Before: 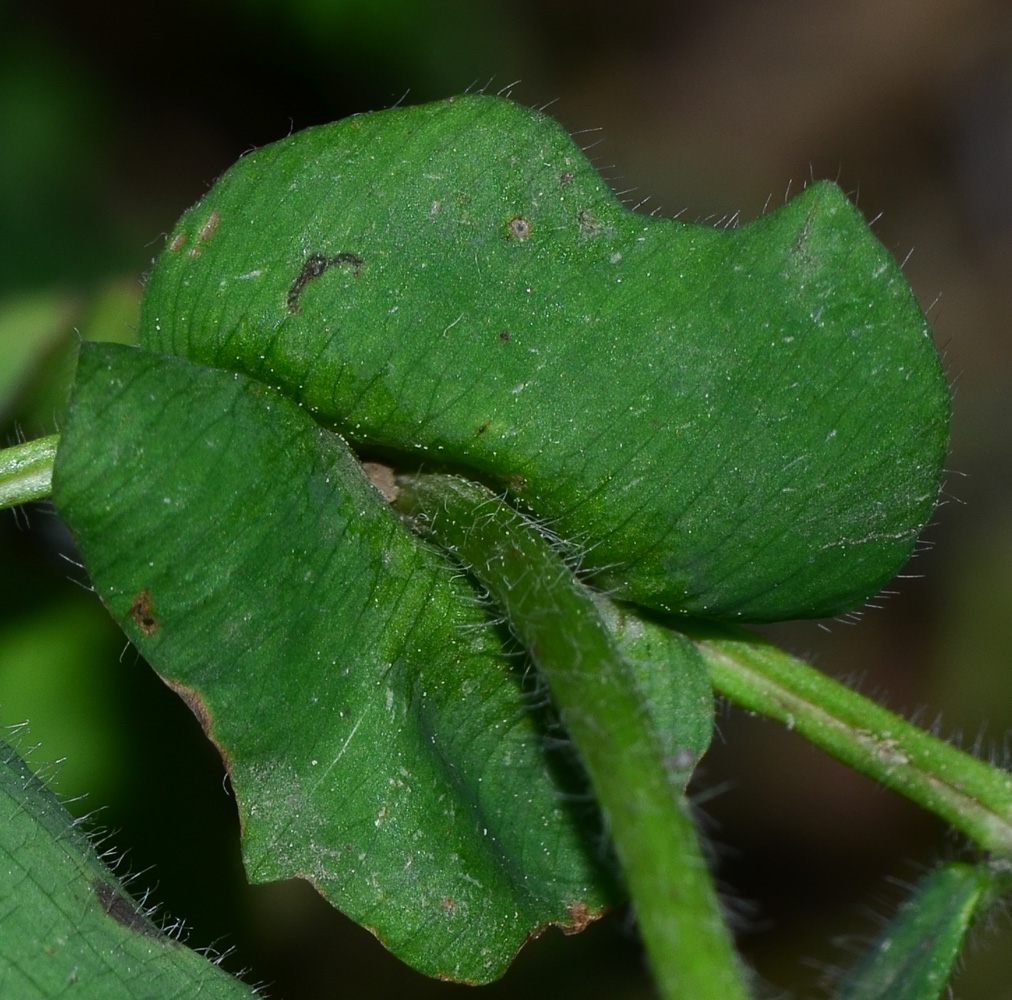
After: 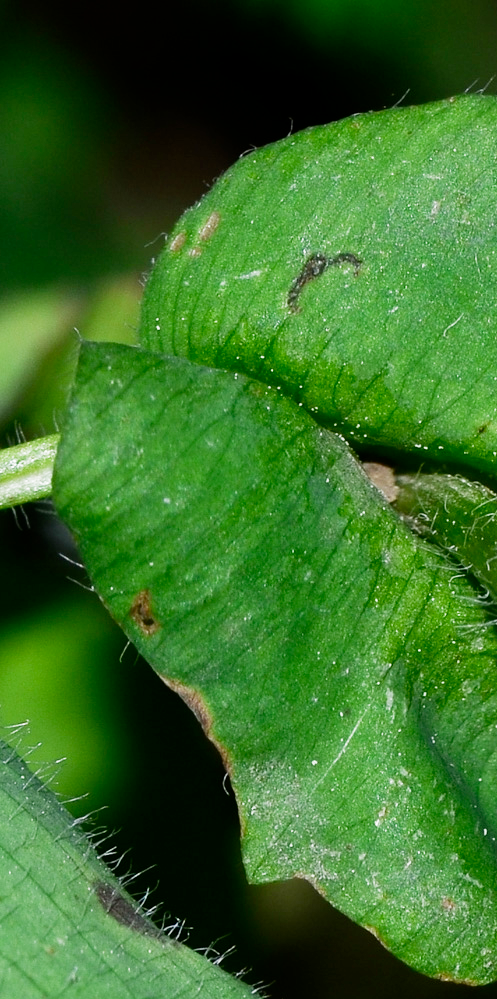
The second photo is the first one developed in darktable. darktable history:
crop and rotate: left 0%, top 0%, right 50.845%
filmic rgb: middle gray luminance 9.23%, black relative exposure -10.55 EV, white relative exposure 3.45 EV, threshold 6 EV, target black luminance 0%, hardness 5.98, latitude 59.69%, contrast 1.087, highlights saturation mix 5%, shadows ↔ highlights balance 29.23%, add noise in highlights 0, preserve chrominance no, color science v3 (2019), use custom middle-gray values true, iterations of high-quality reconstruction 0, contrast in highlights soft, enable highlight reconstruction true
